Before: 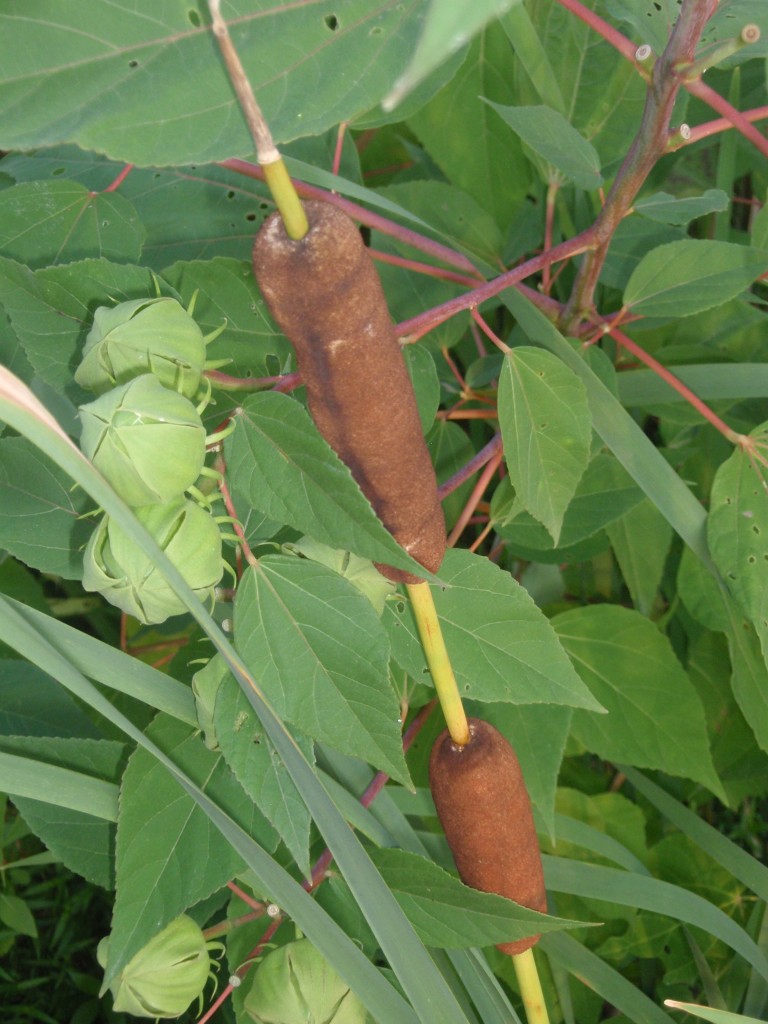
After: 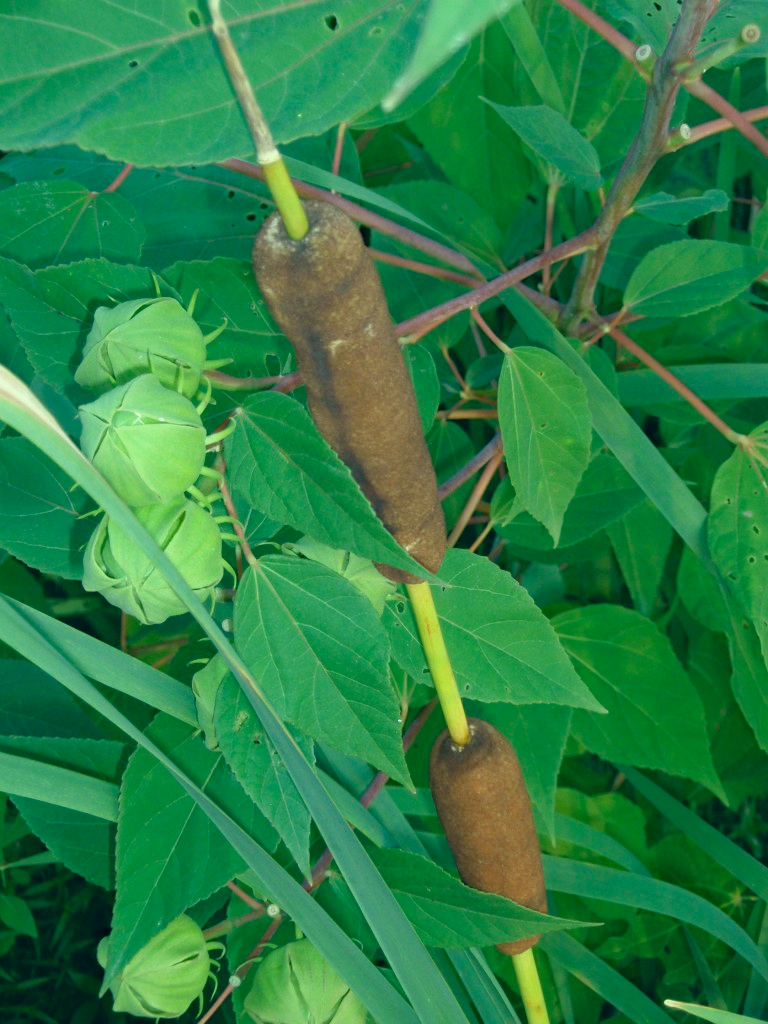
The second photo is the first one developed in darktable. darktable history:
haze removal: compatibility mode true, adaptive false
color correction: highlights a* -20.08, highlights b* 9.8, shadows a* -20.4, shadows b* -10.76
